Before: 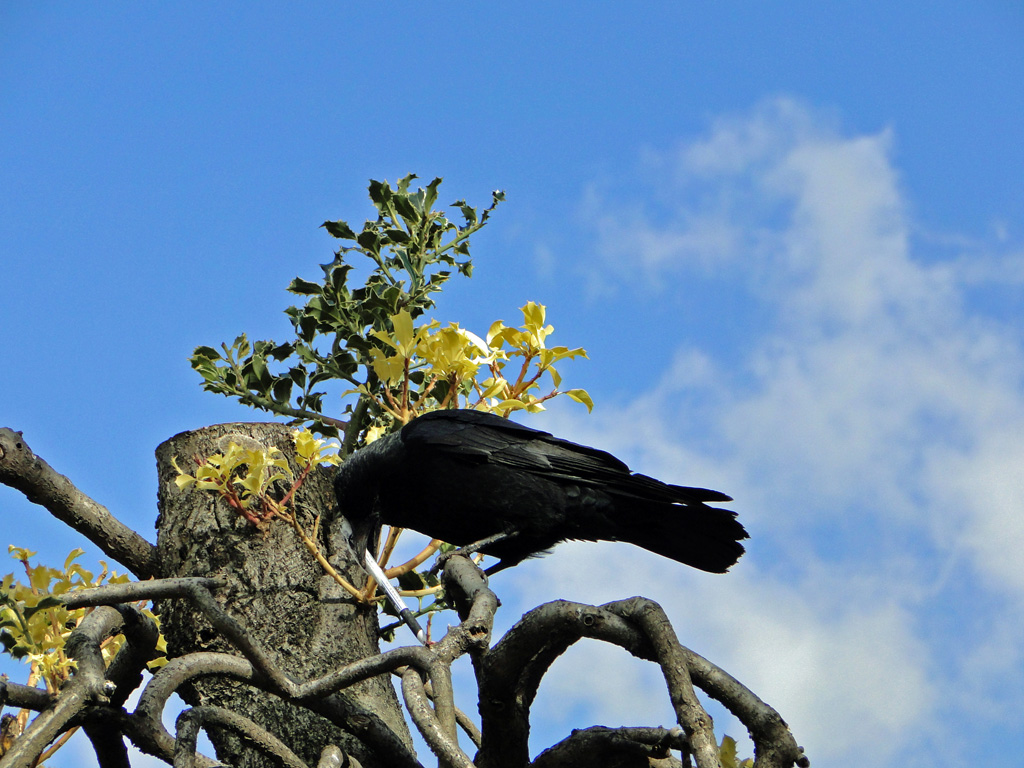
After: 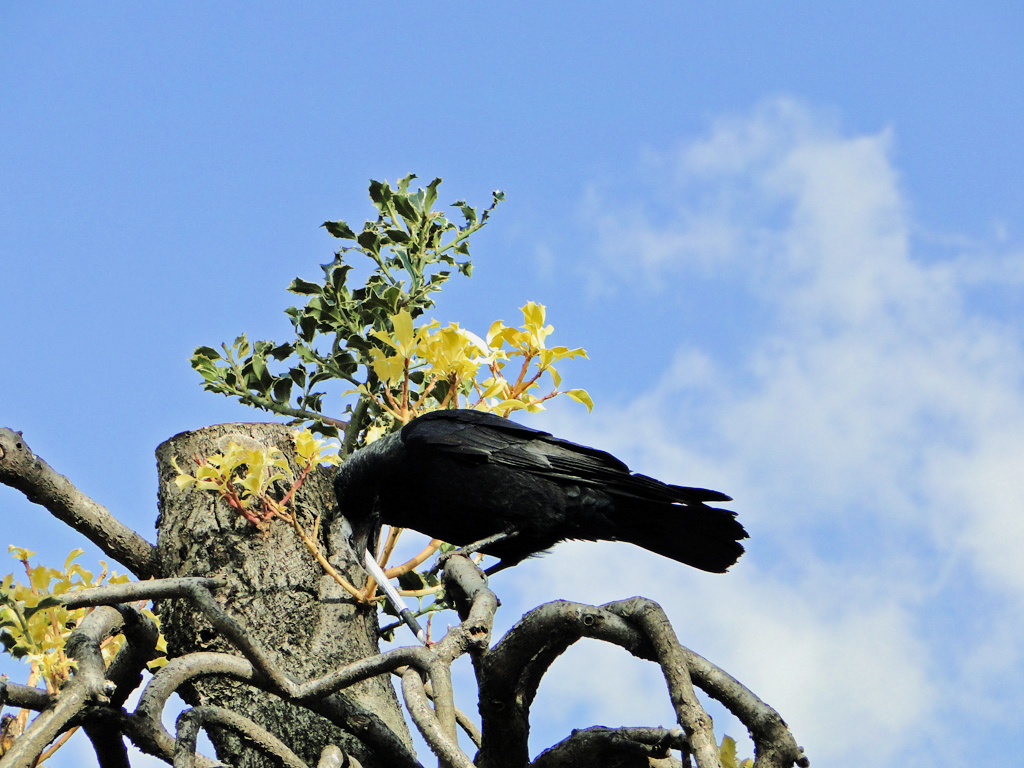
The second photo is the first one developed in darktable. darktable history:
exposure: black level correction 0, exposure 1.095 EV, compensate highlight preservation false
filmic rgb: black relative exposure -7.65 EV, white relative exposure 4.56 EV, hardness 3.61, contrast in shadows safe
